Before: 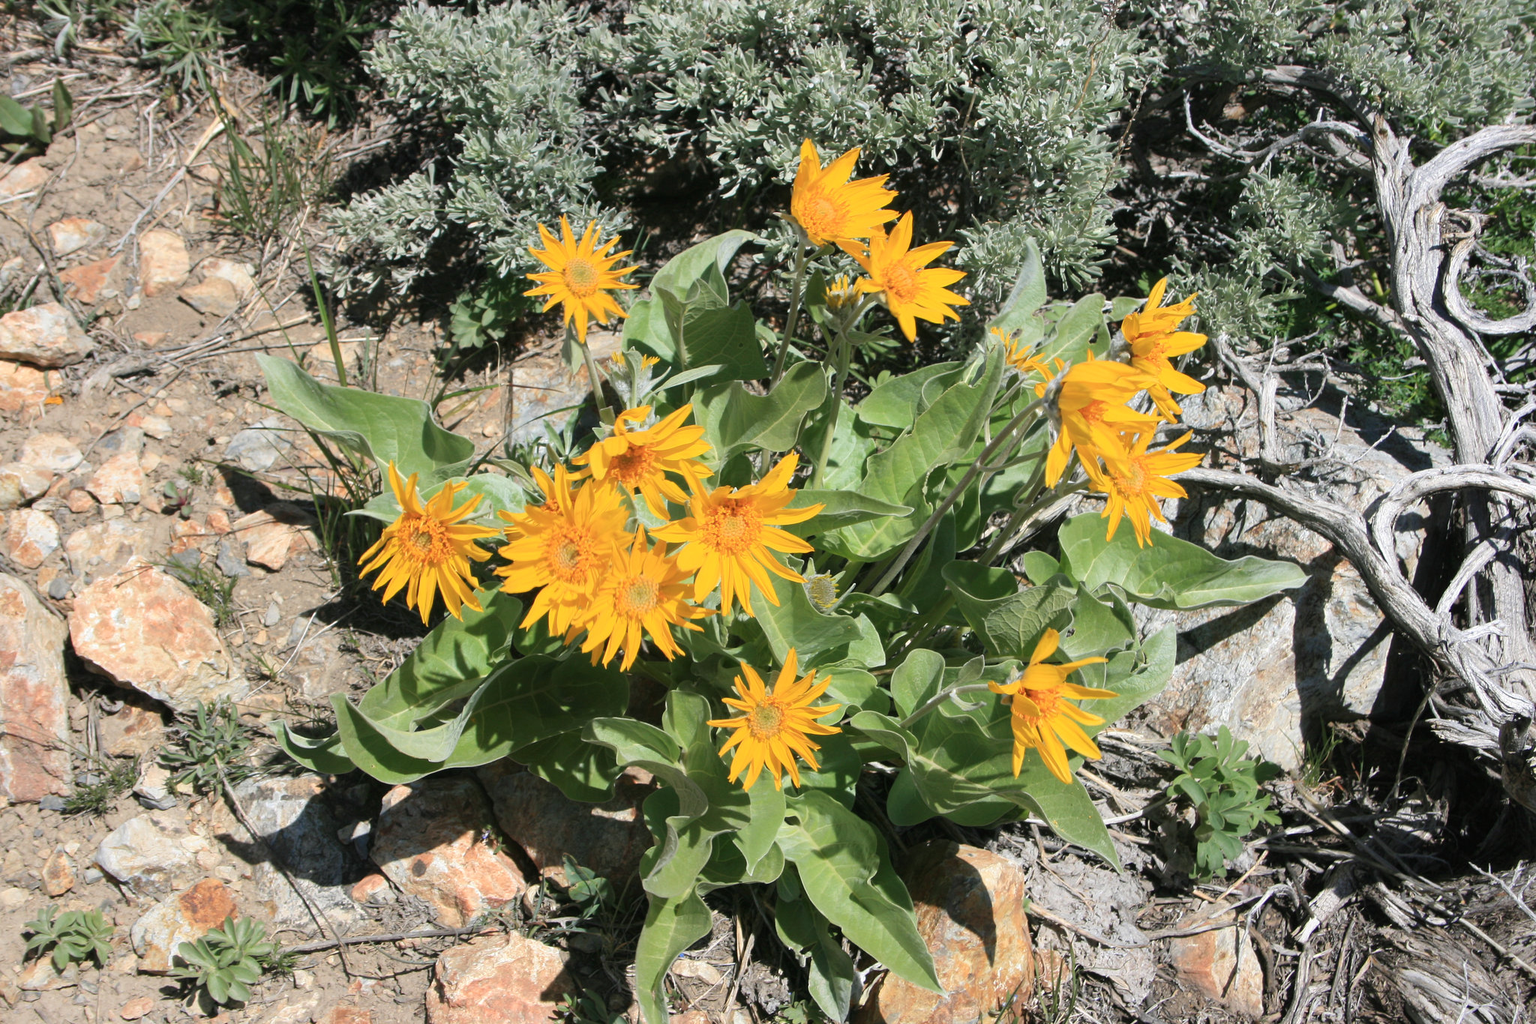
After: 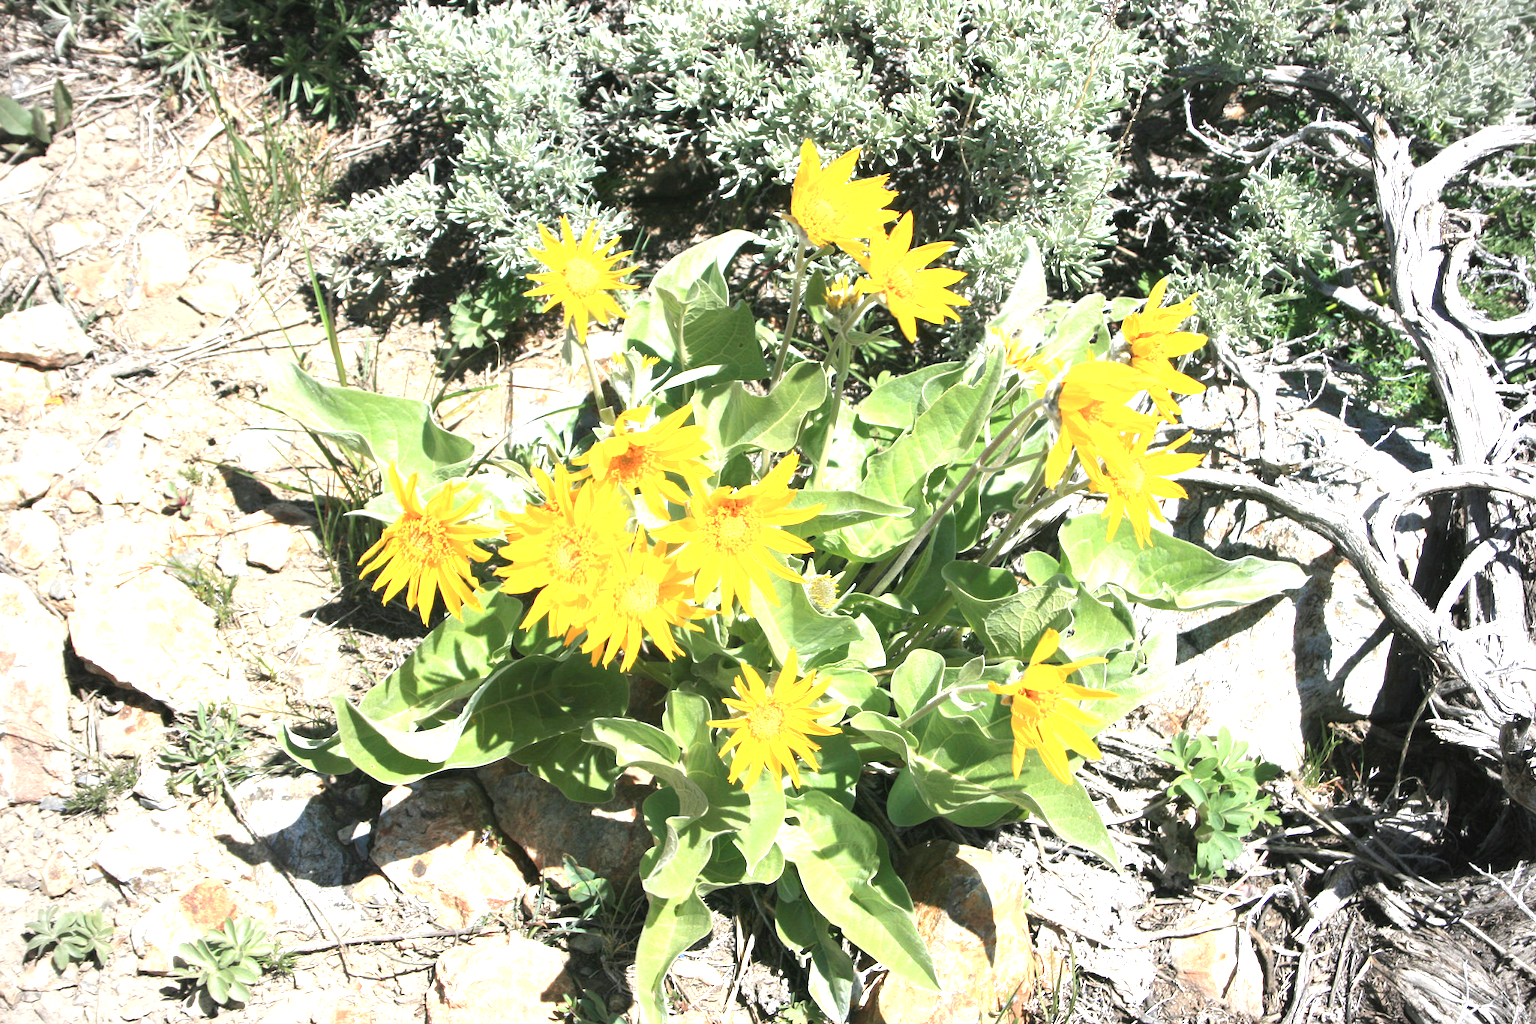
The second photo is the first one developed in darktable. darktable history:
exposure: black level correction 0, exposure 1.45 EV, compensate exposure bias true, compensate highlight preservation false
vignetting: fall-off radius 45%, brightness -0.33
